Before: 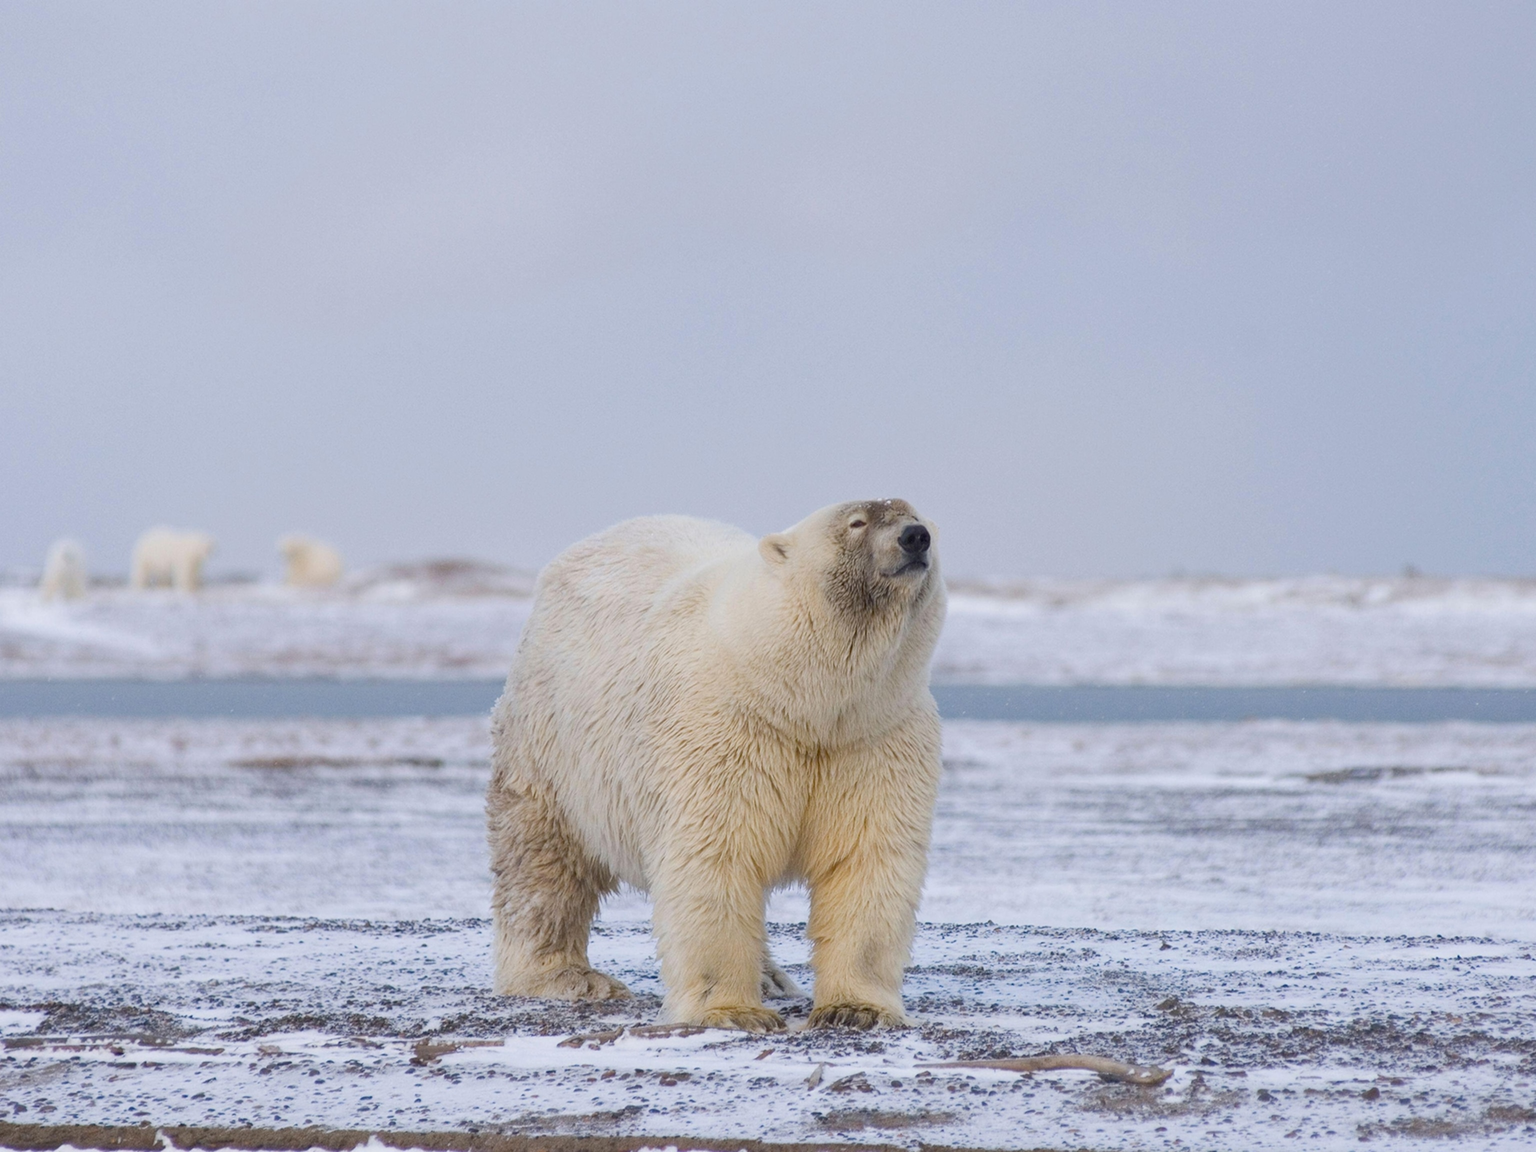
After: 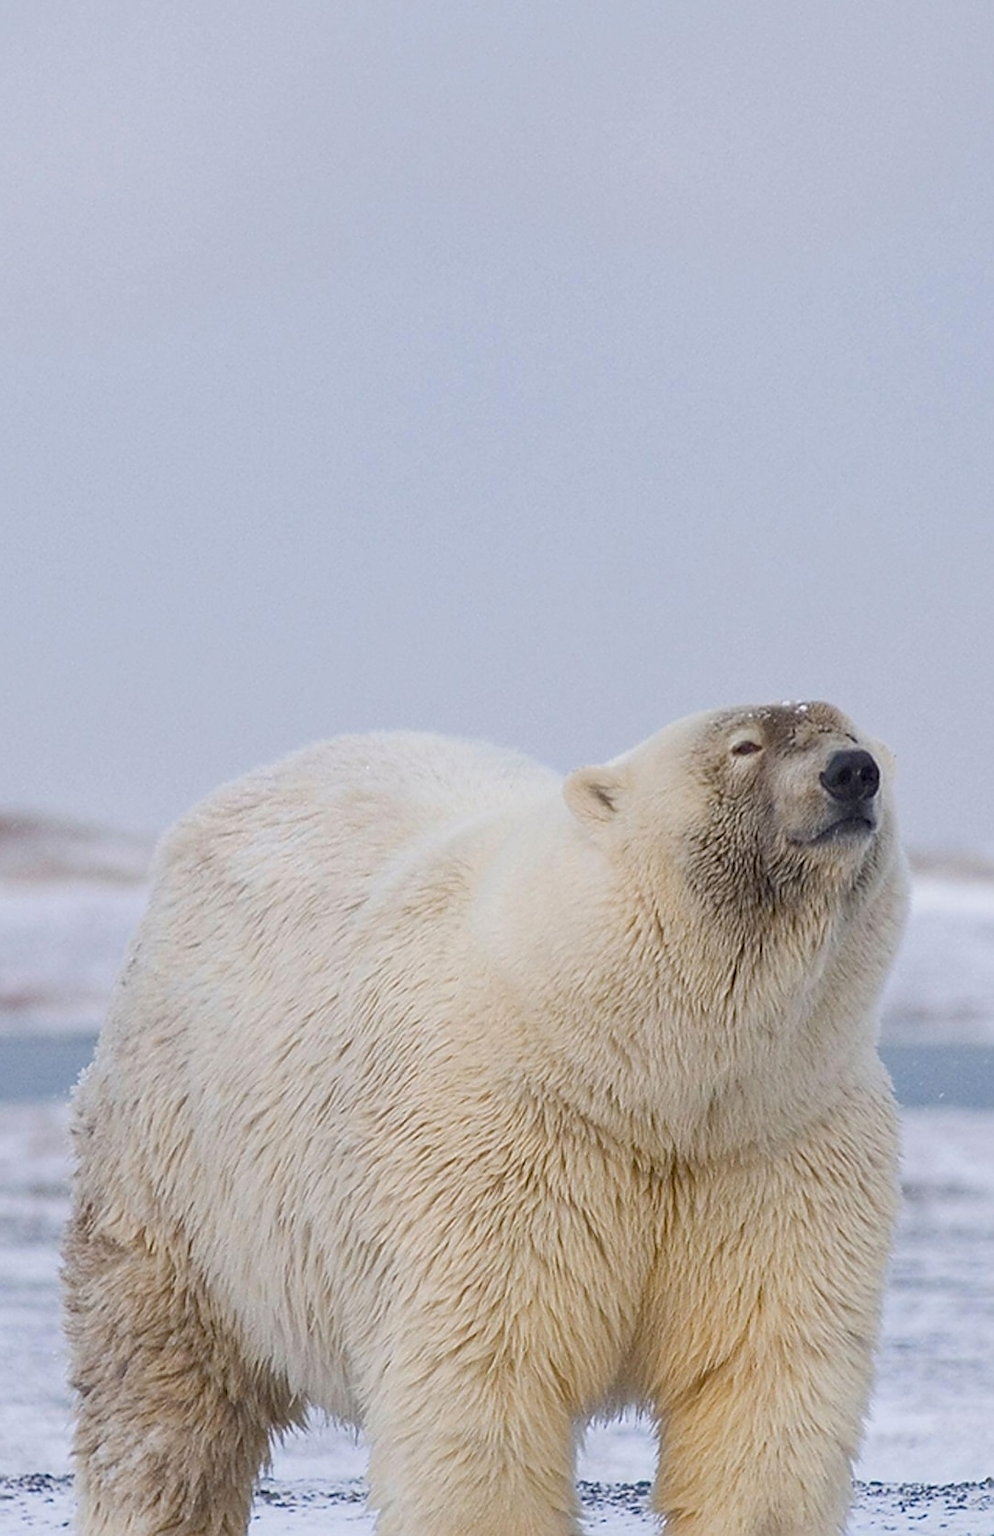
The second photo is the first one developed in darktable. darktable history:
crop and rotate: left 29.476%, top 10.214%, right 35.32%, bottom 17.333%
sharpen: radius 1.4, amount 1.25, threshold 0.7
